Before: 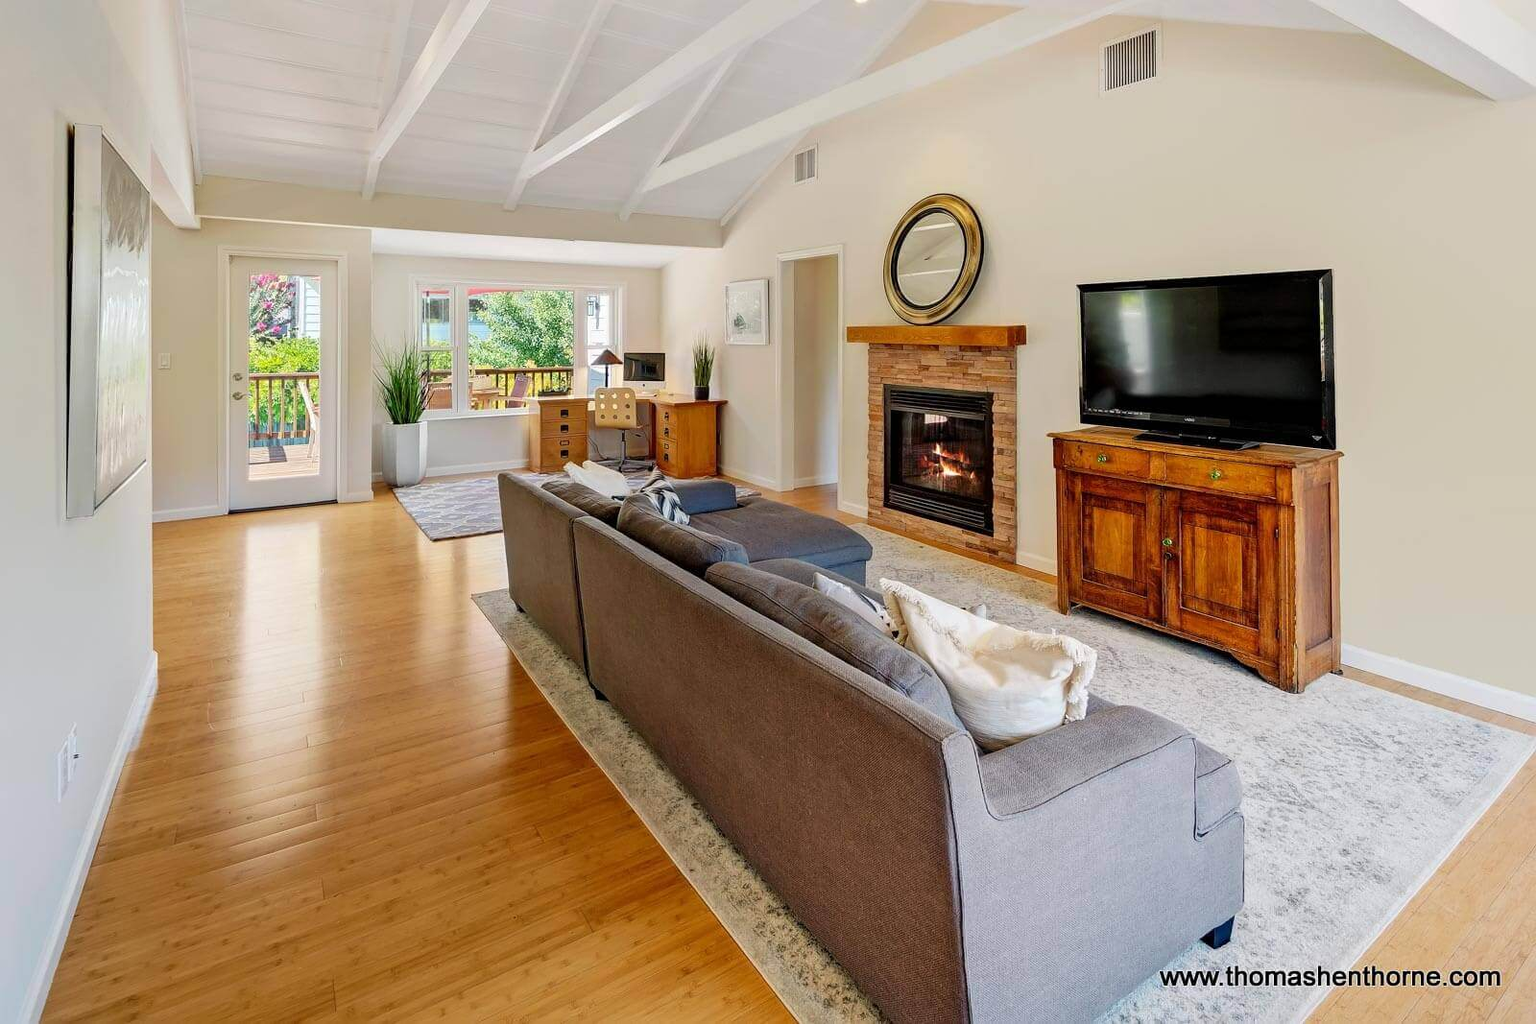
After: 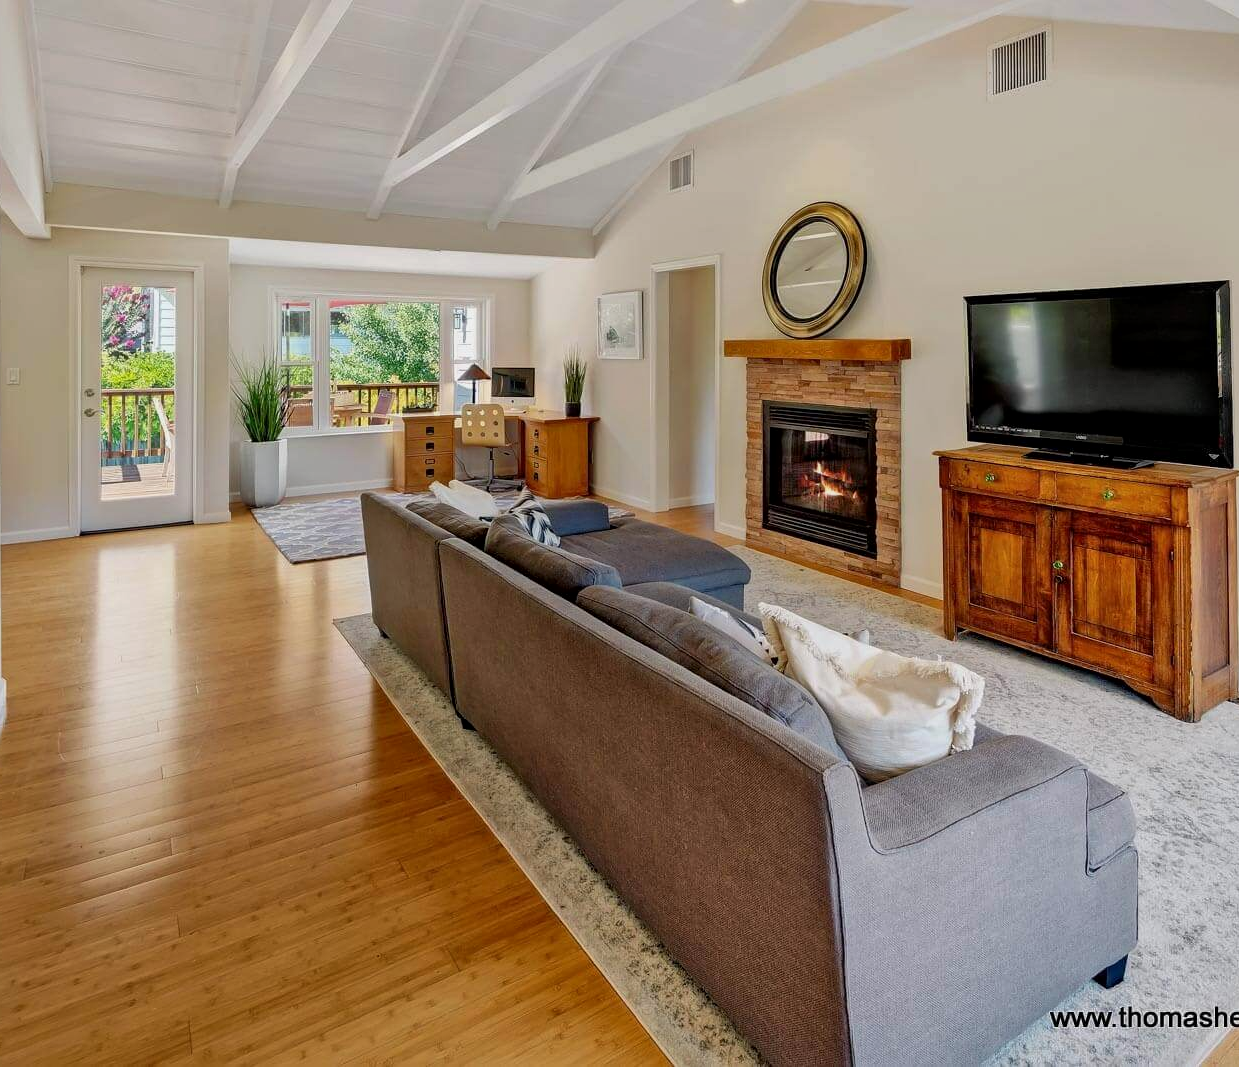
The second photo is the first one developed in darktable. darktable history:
local contrast: mode bilateral grid, contrast 20, coarseness 50, detail 120%, midtone range 0.2
rgb curve: curves: ch0 [(0, 0) (0.078, 0.051) (0.929, 0.956) (1, 1)], compensate middle gray true
crop: left 9.88%, right 12.664%
tone equalizer: -8 EV 0.25 EV, -7 EV 0.417 EV, -6 EV 0.417 EV, -5 EV 0.25 EV, -3 EV -0.25 EV, -2 EV -0.417 EV, -1 EV -0.417 EV, +0 EV -0.25 EV, edges refinement/feathering 500, mask exposure compensation -1.57 EV, preserve details guided filter
